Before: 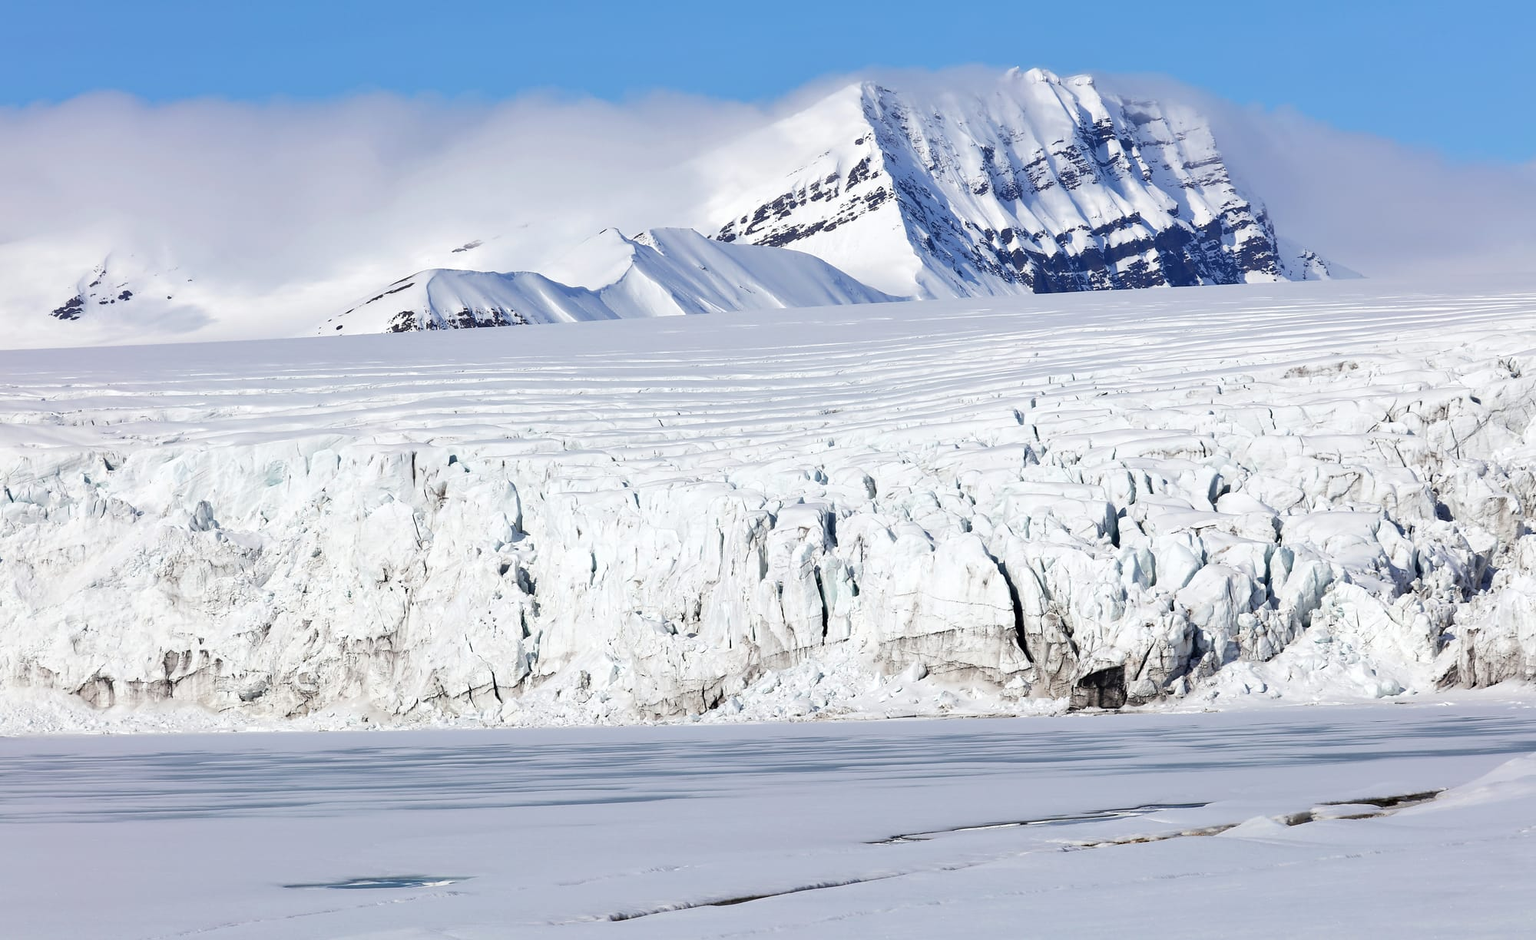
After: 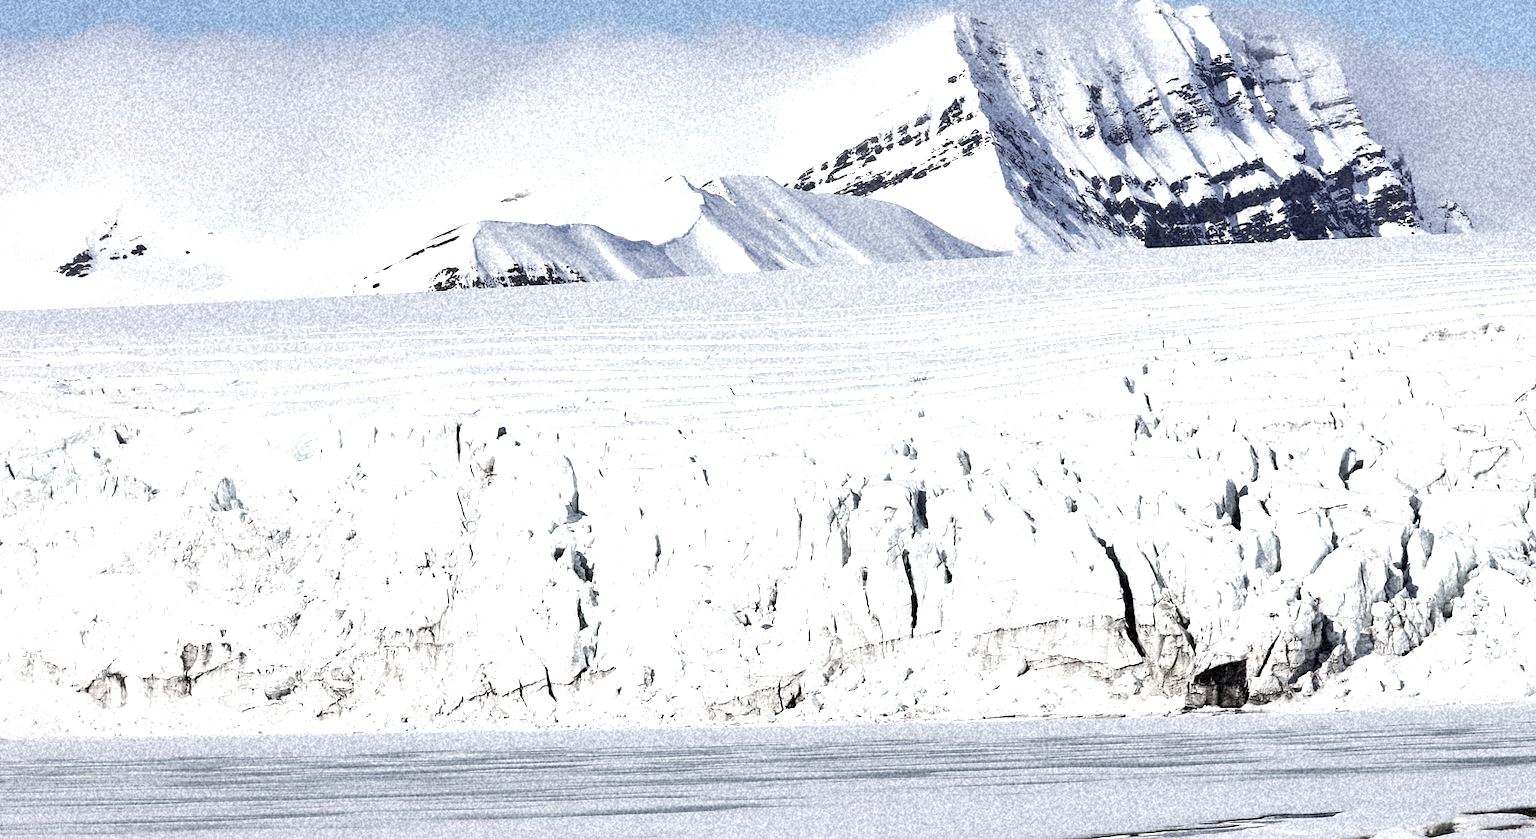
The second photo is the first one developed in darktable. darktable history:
grain: coarseness 46.9 ISO, strength 50.21%, mid-tones bias 0%
color zones: curves: ch0 [(0, 0.6) (0.129, 0.585) (0.193, 0.596) (0.429, 0.5) (0.571, 0.5) (0.714, 0.5) (0.857, 0.5) (1, 0.6)]; ch1 [(0, 0.453) (0.112, 0.245) (0.213, 0.252) (0.429, 0.233) (0.571, 0.231) (0.683, 0.242) (0.857, 0.296) (1, 0.453)]
tone equalizer: -8 EV -0.75 EV, -7 EV -0.7 EV, -6 EV -0.6 EV, -5 EV -0.4 EV, -3 EV 0.4 EV, -2 EV 0.6 EV, -1 EV 0.7 EV, +0 EV 0.75 EV, edges refinement/feathering 500, mask exposure compensation -1.57 EV, preserve details no
crop: top 7.49%, right 9.717%, bottom 11.943%
